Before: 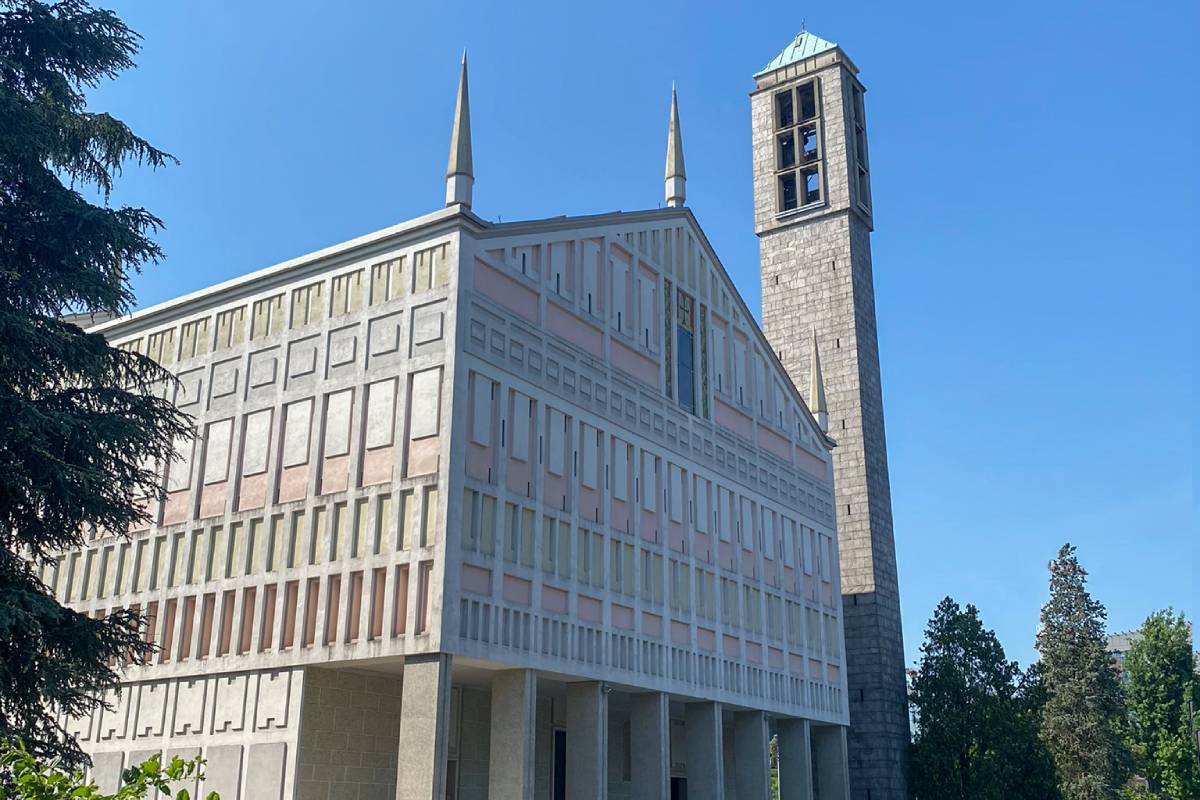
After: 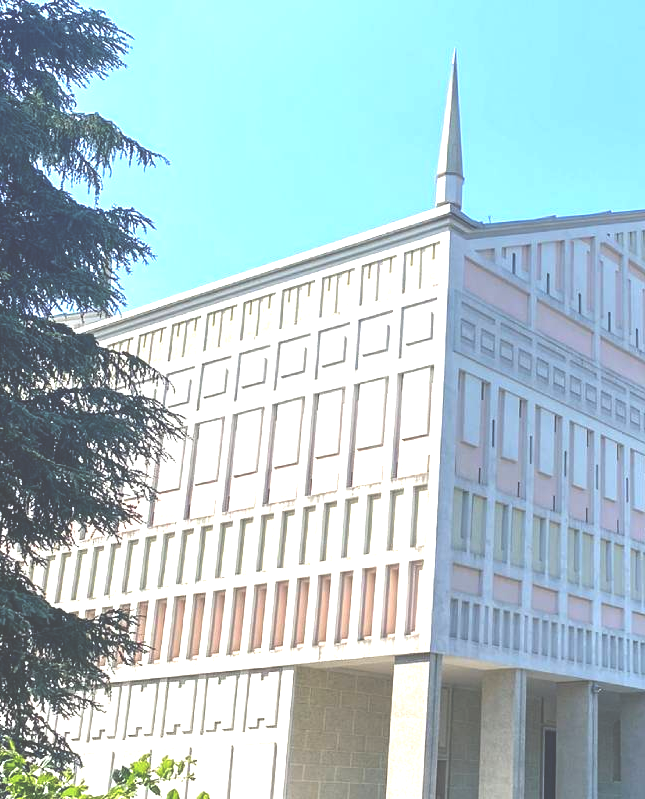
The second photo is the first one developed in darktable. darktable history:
exposure: black level correction -0.023, exposure 1.396 EV, compensate highlight preservation false
crop: left 0.849%, right 45.398%, bottom 0.09%
